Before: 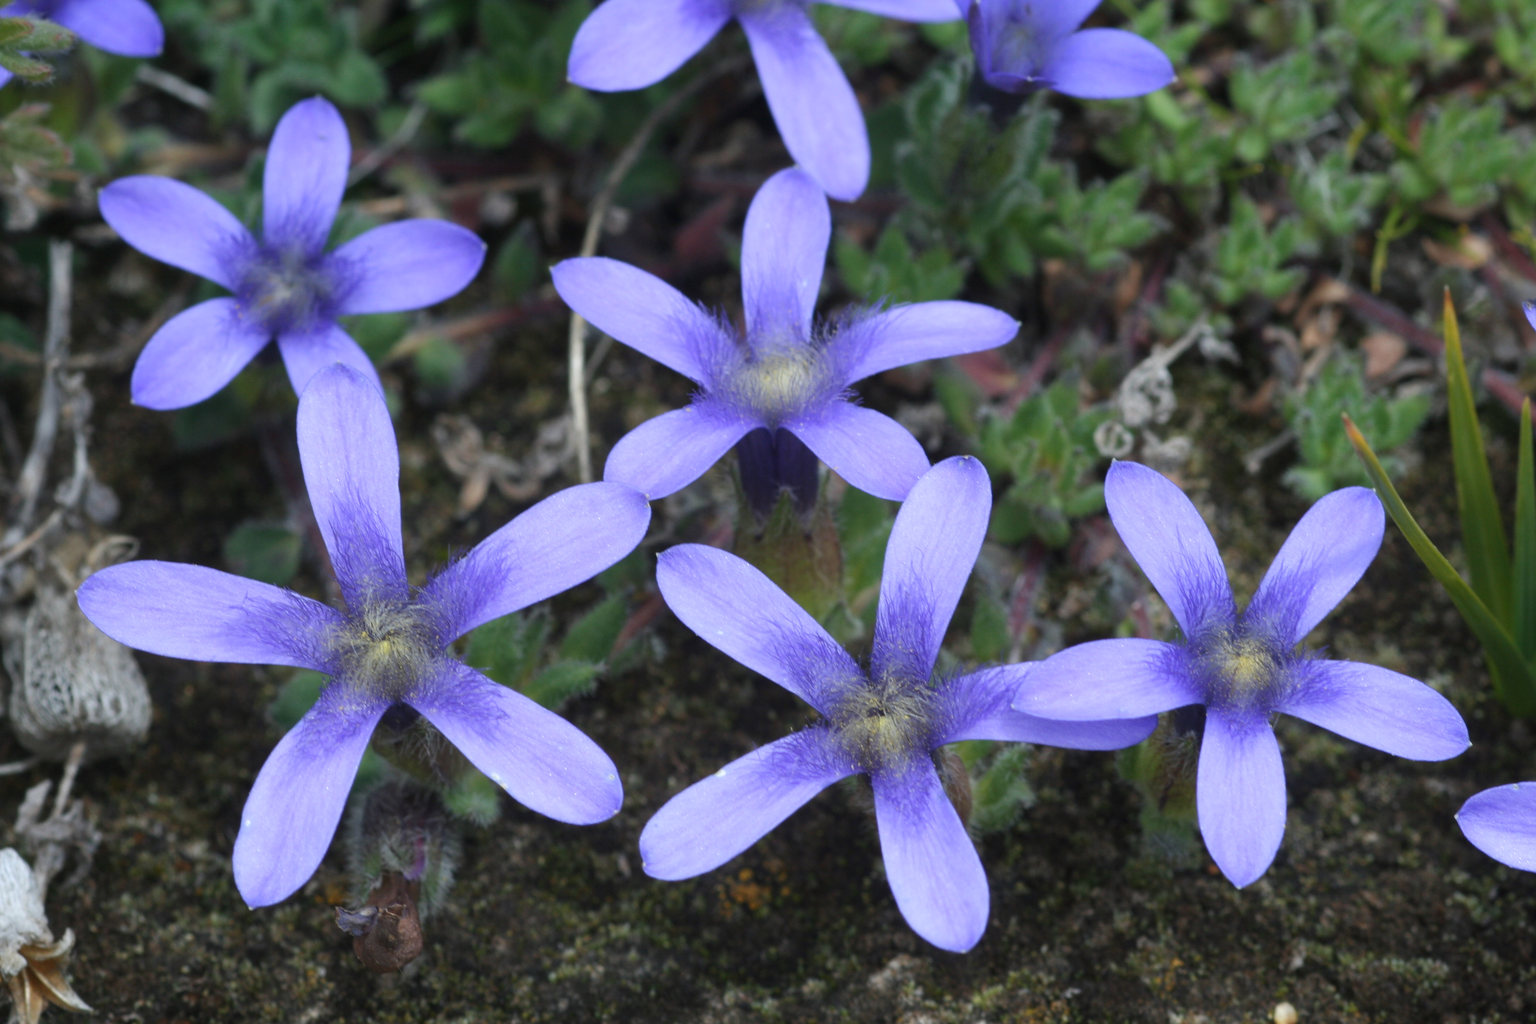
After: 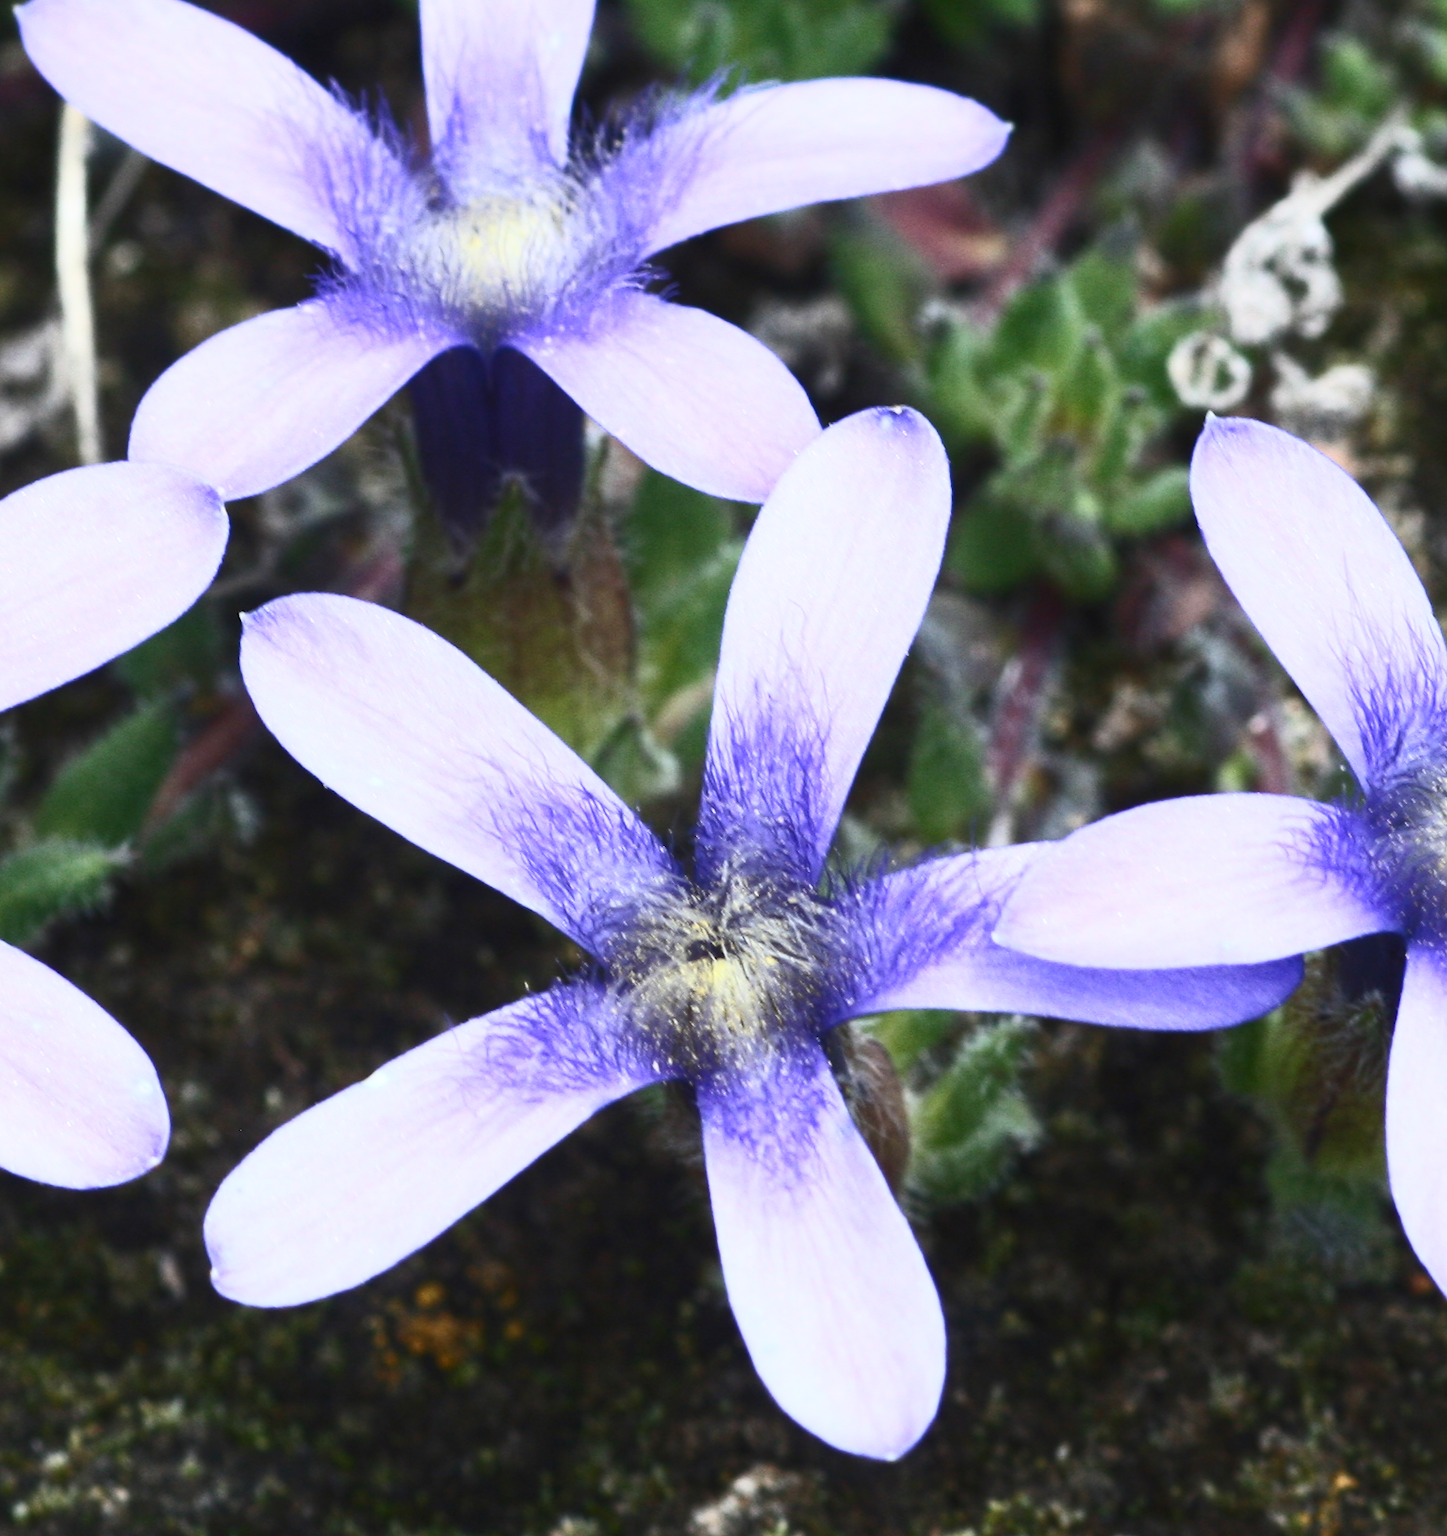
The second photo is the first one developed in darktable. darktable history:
crop: left 35.381%, top 25.782%, right 20.154%, bottom 3.435%
contrast brightness saturation: contrast 0.609, brightness 0.355, saturation 0.146
